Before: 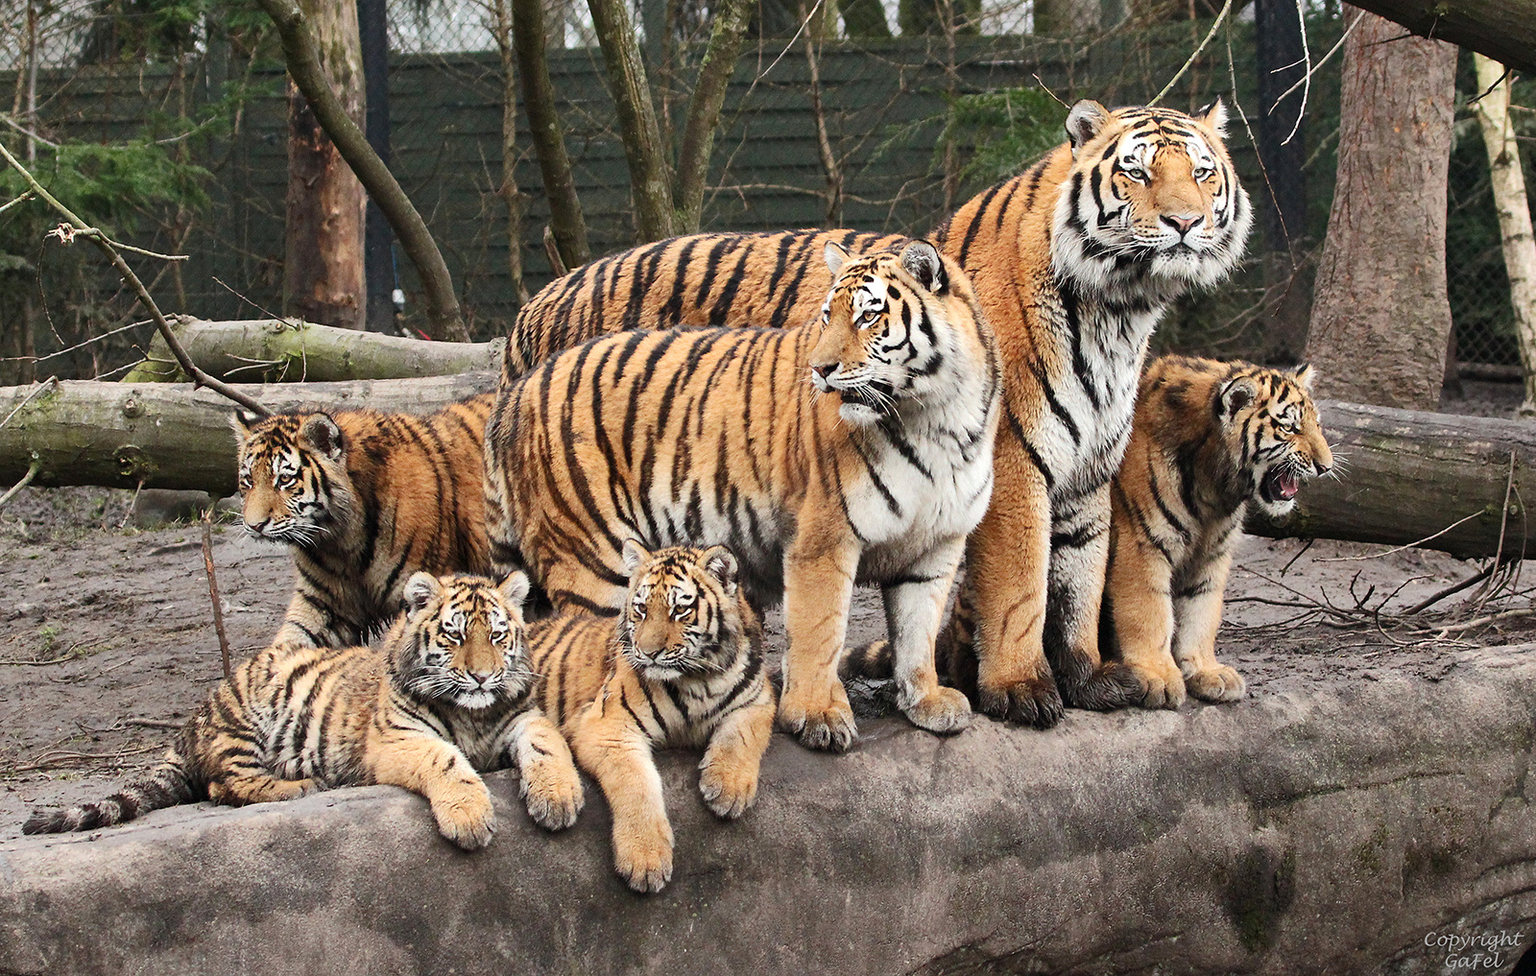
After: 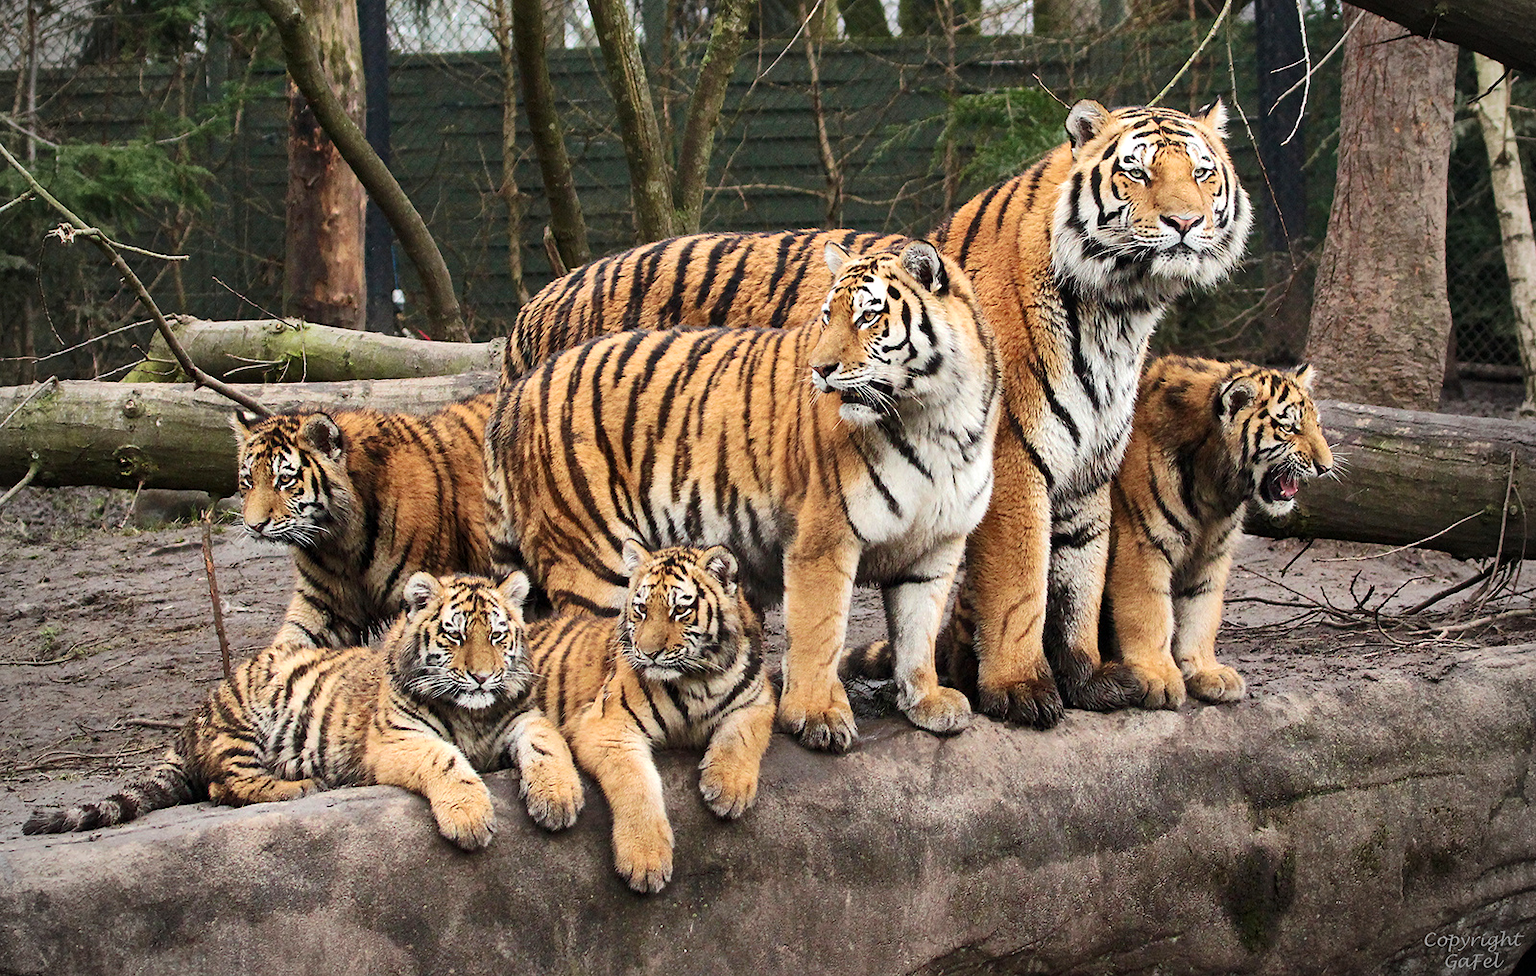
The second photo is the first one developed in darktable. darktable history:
vignetting: on, module defaults
local contrast: mode bilateral grid, contrast 20, coarseness 49, detail 120%, midtone range 0.2
tone curve: curves: ch0 [(0, 0) (0.253, 0.237) (1, 1)]; ch1 [(0, 0) (0.401, 0.42) (0.442, 0.47) (0.491, 0.495) (0.511, 0.523) (0.557, 0.565) (0.66, 0.683) (1, 1)]; ch2 [(0, 0) (0.394, 0.413) (0.5, 0.5) (0.578, 0.568) (1, 1)], preserve colors none
velvia: on, module defaults
